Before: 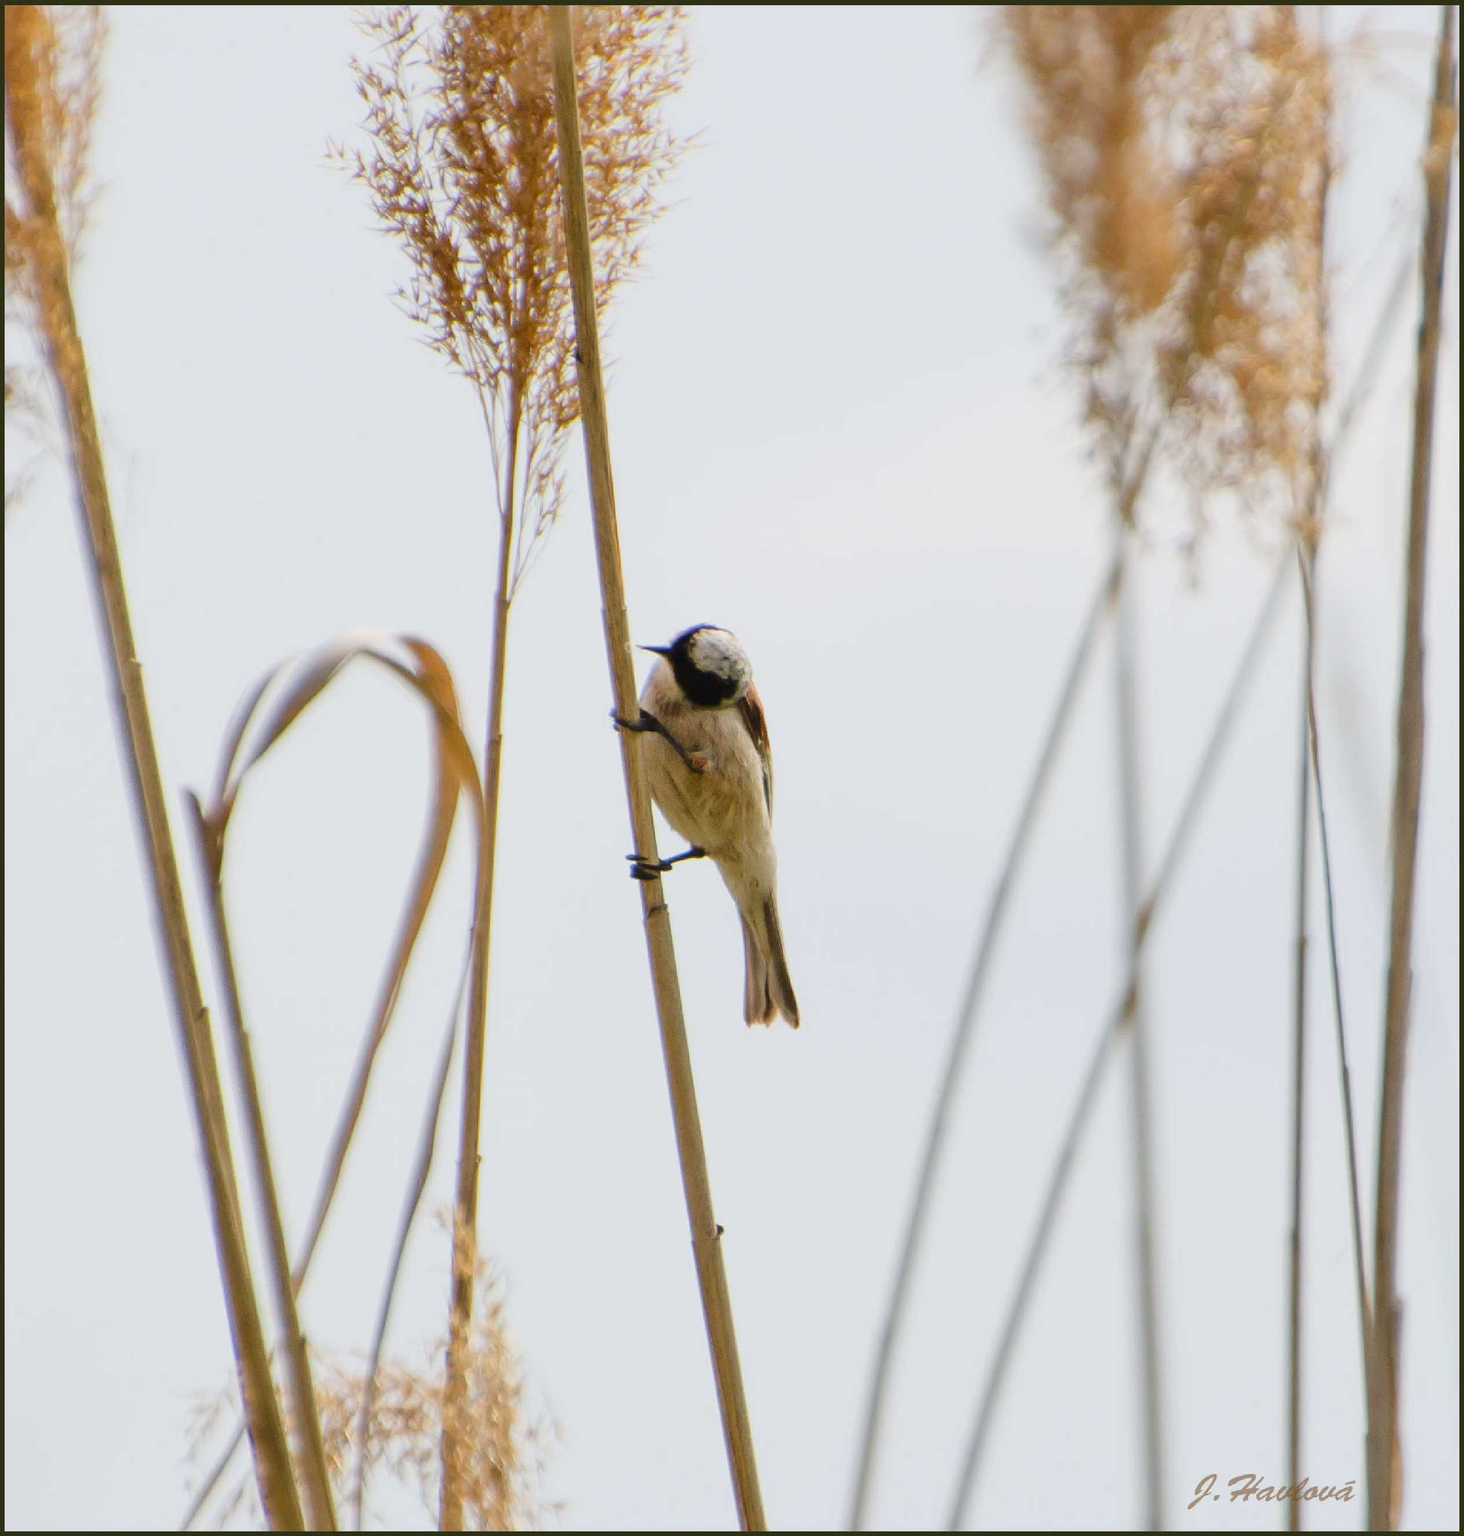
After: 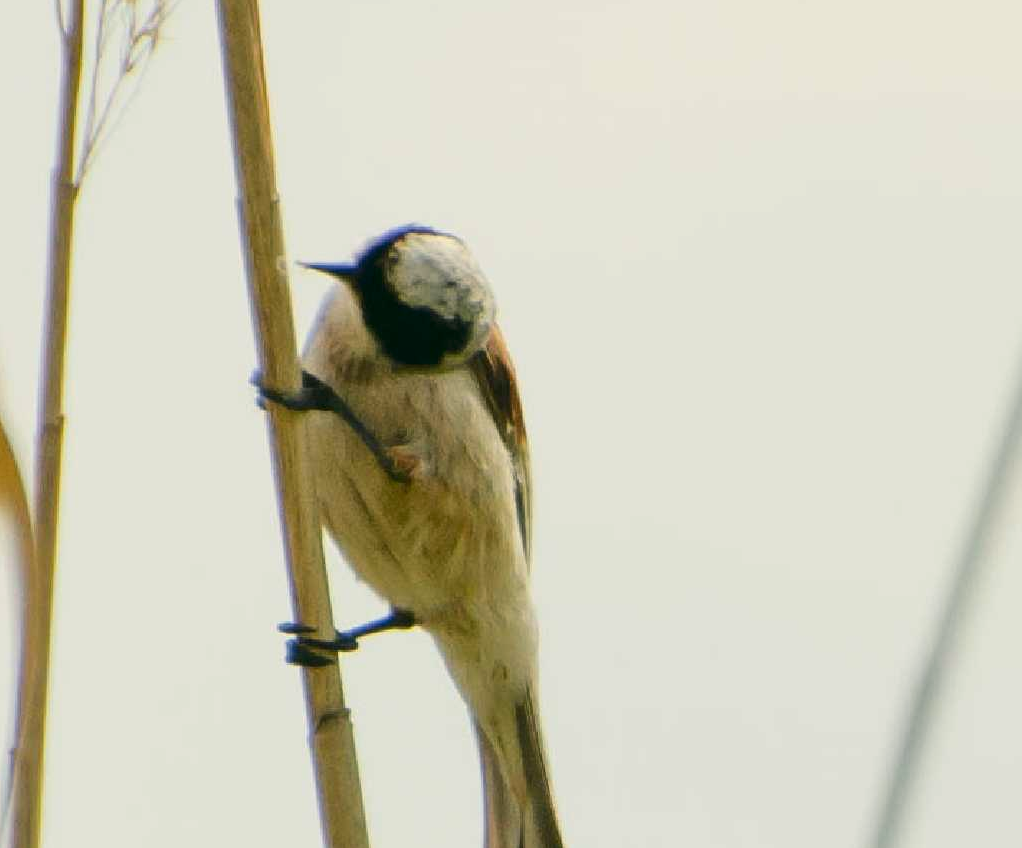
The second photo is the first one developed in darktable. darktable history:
crop: left 31.751%, top 32.172%, right 27.8%, bottom 35.83%
color correction: highlights a* -0.482, highlights b* 9.48, shadows a* -9.48, shadows b* 0.803
